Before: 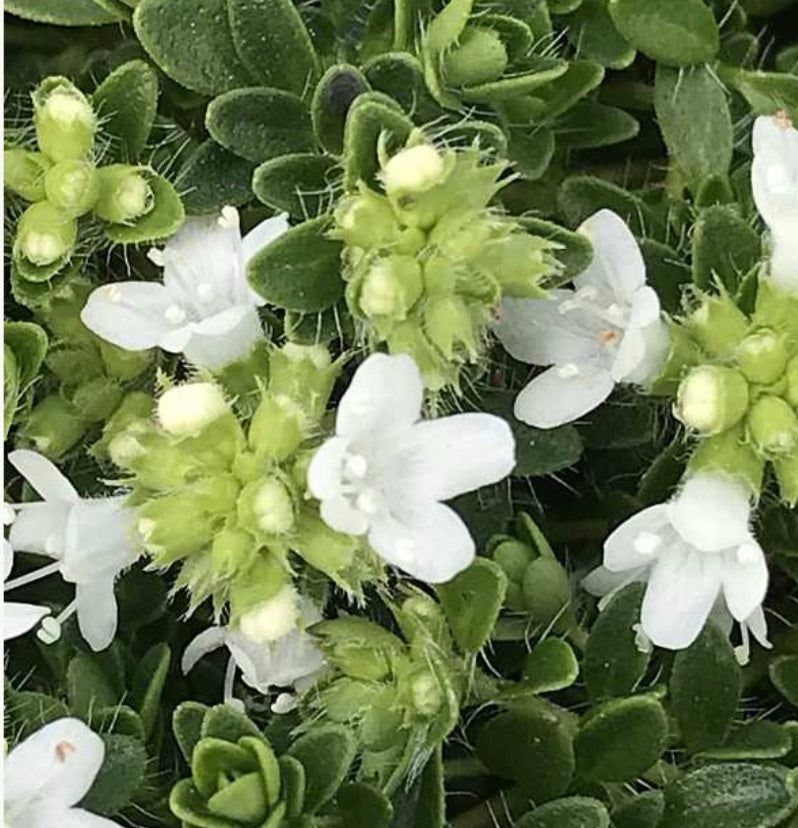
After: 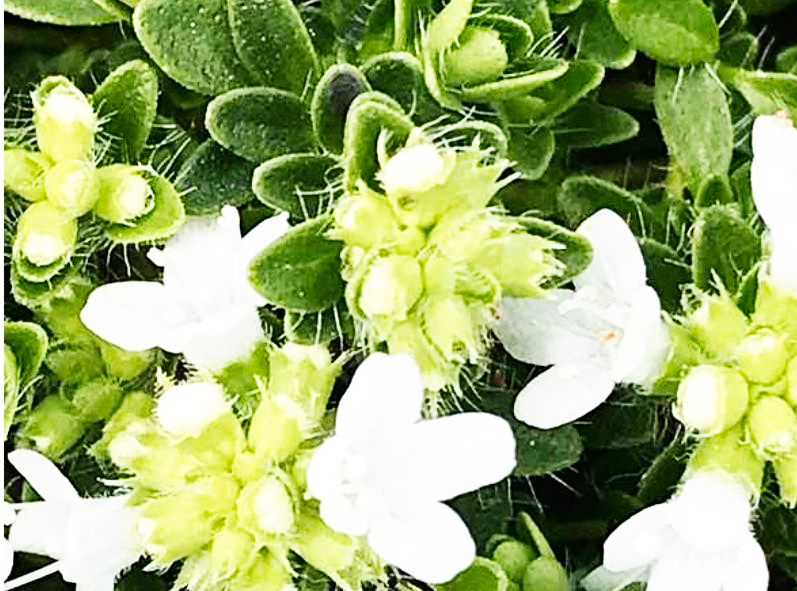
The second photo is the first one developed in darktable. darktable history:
haze removal: compatibility mode true, adaptive false
base curve: curves: ch0 [(0, 0) (0.007, 0.004) (0.027, 0.03) (0.046, 0.07) (0.207, 0.54) (0.442, 0.872) (0.673, 0.972) (1, 1)], preserve colors none
crop: bottom 28.576%
